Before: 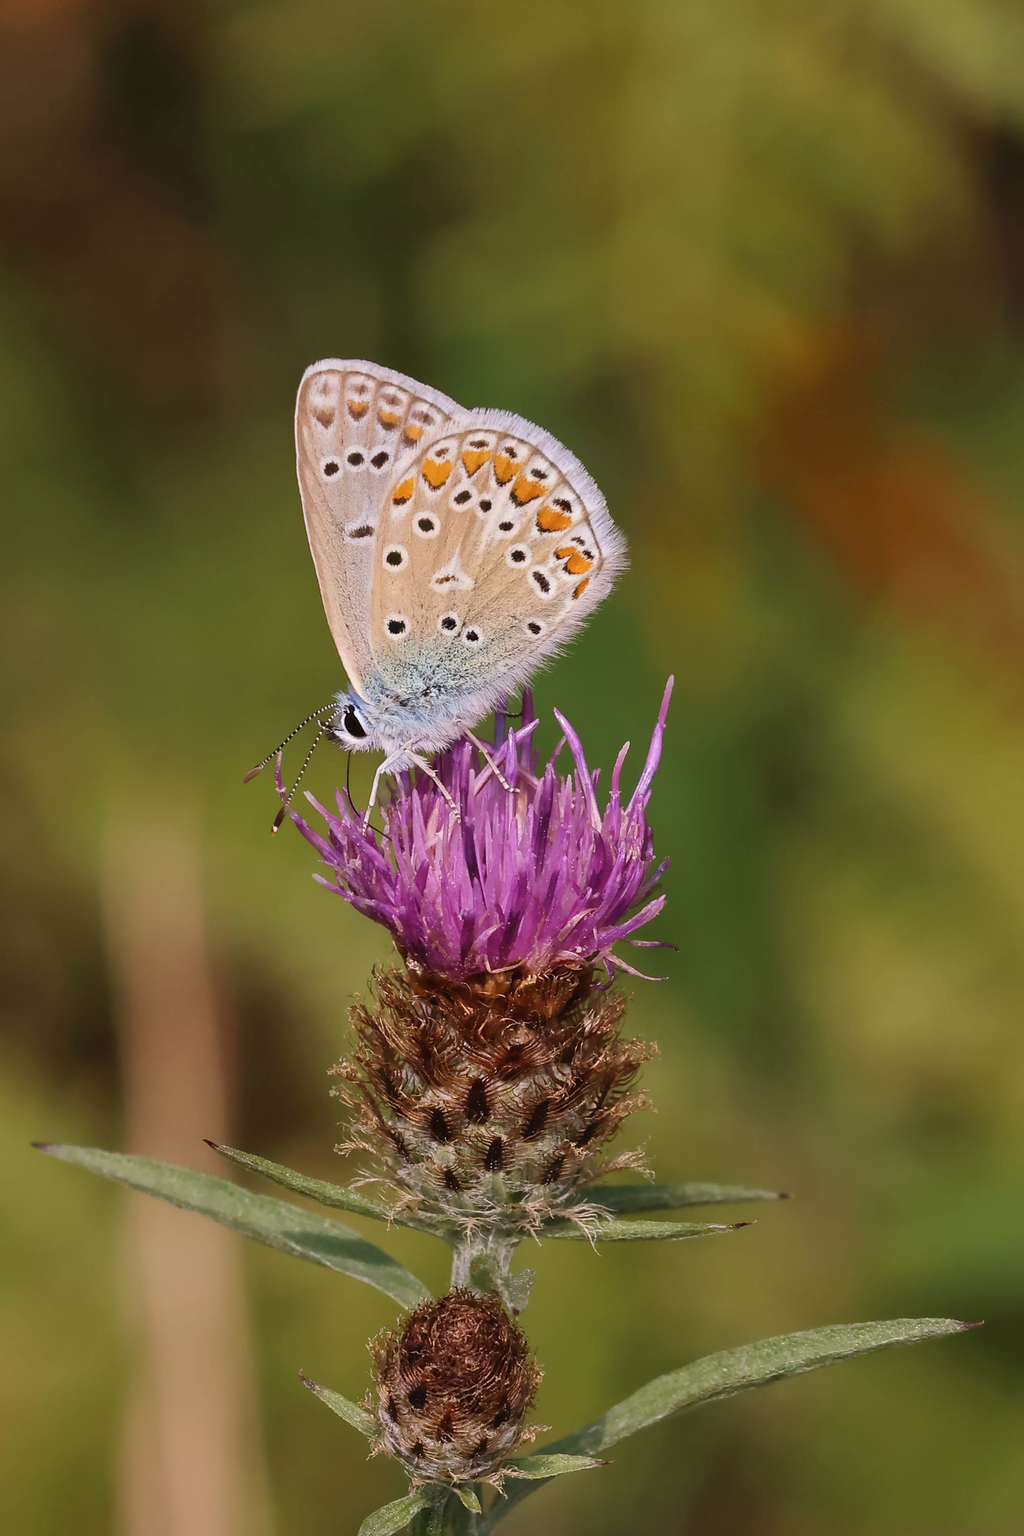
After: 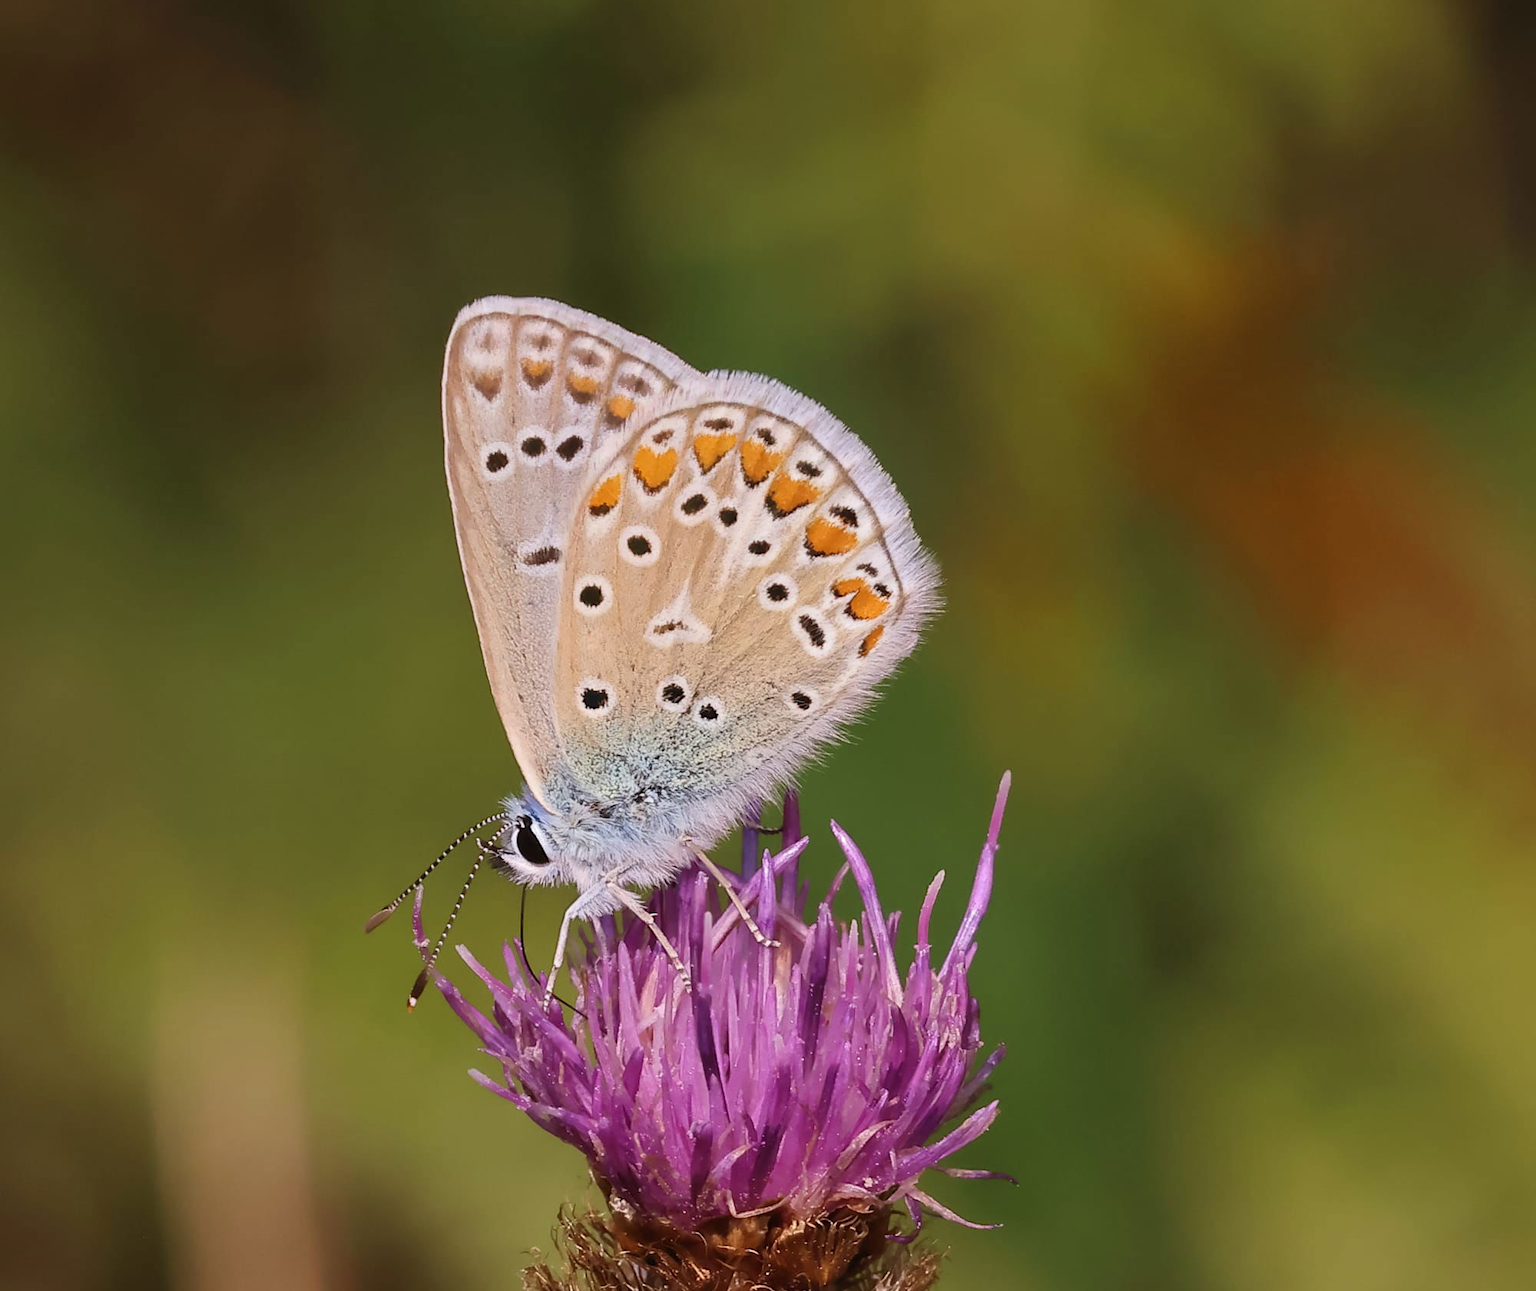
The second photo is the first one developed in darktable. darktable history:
crop and rotate: top 10.518%, bottom 33.4%
